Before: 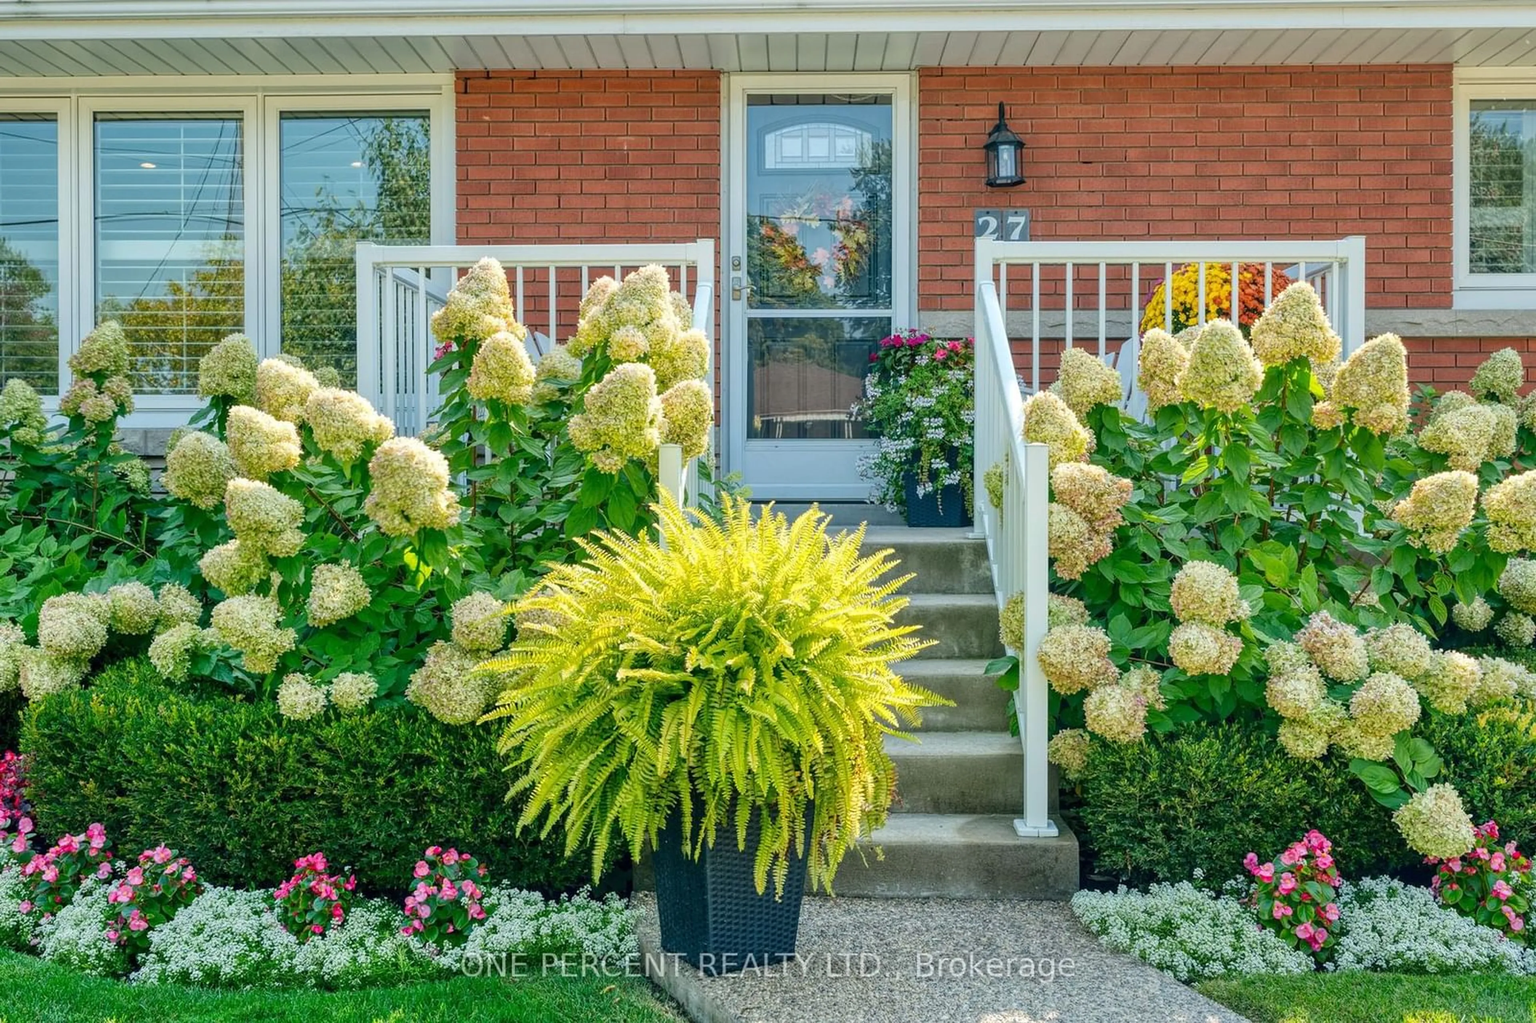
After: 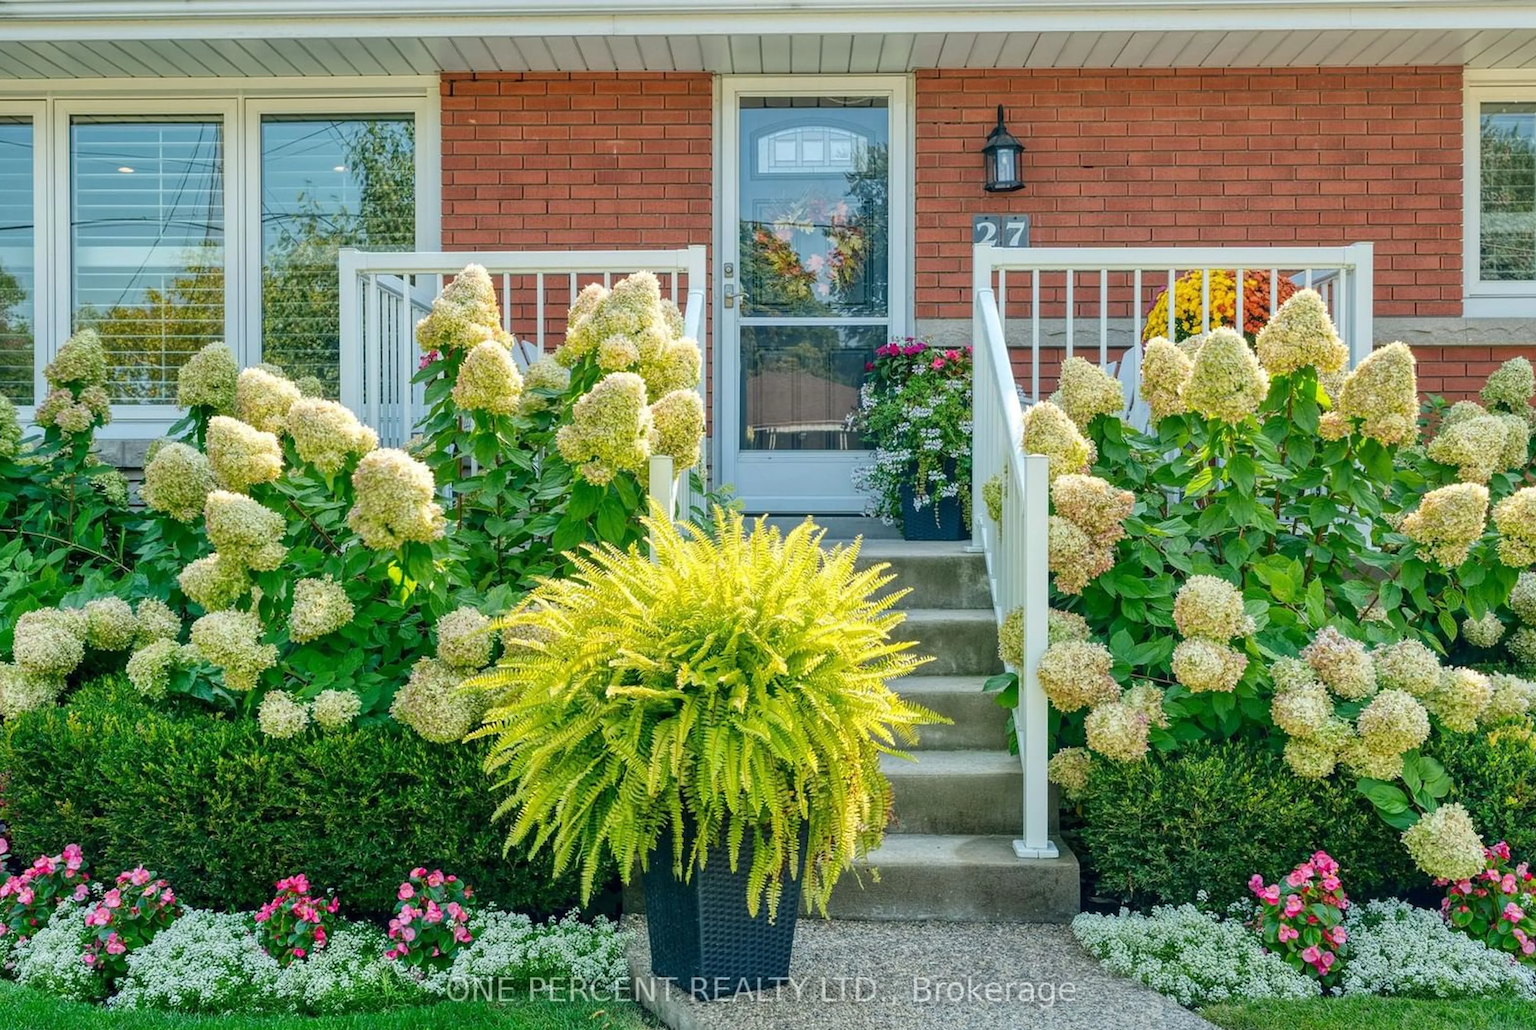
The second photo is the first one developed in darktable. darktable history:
crop and rotate: left 1.677%, right 0.738%, bottom 1.752%
